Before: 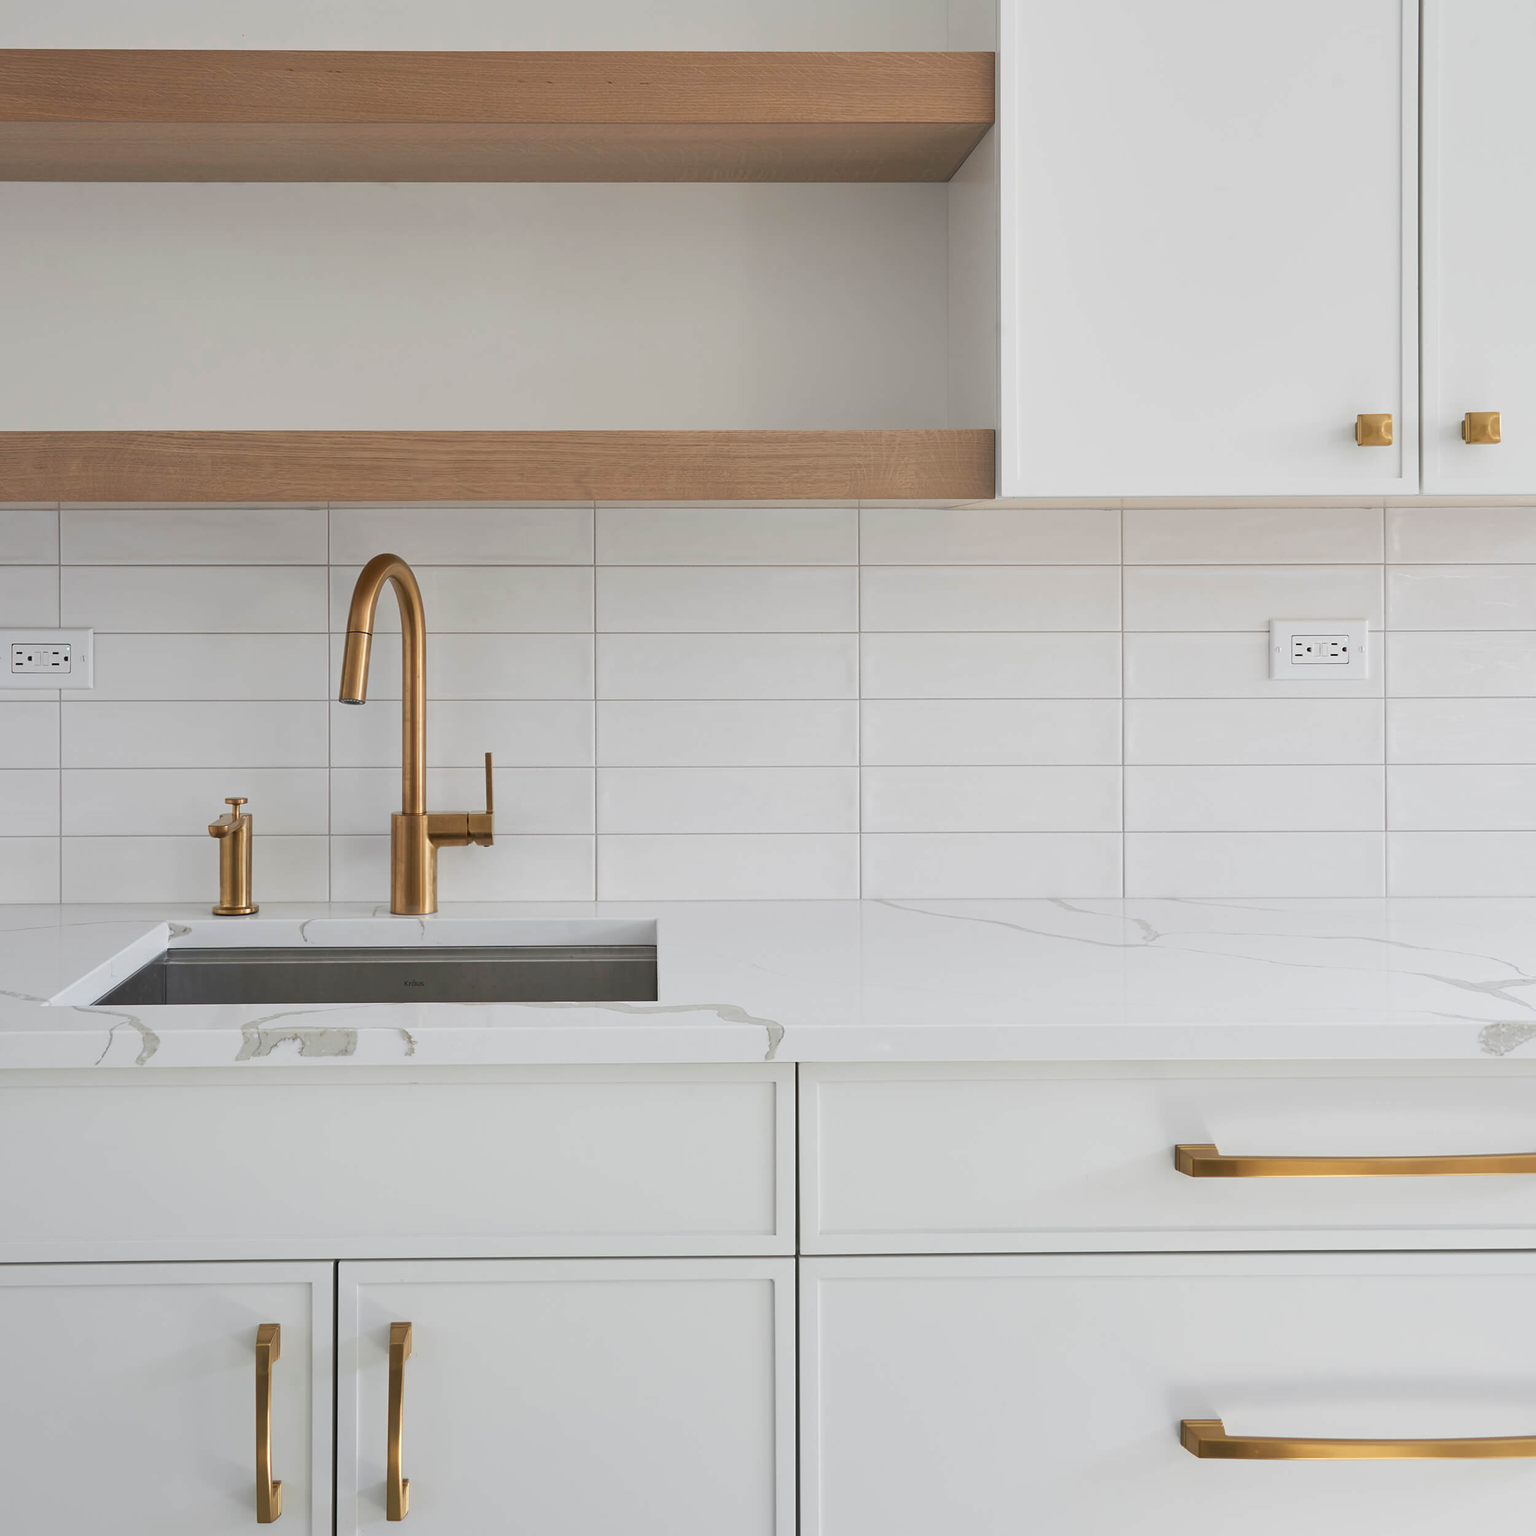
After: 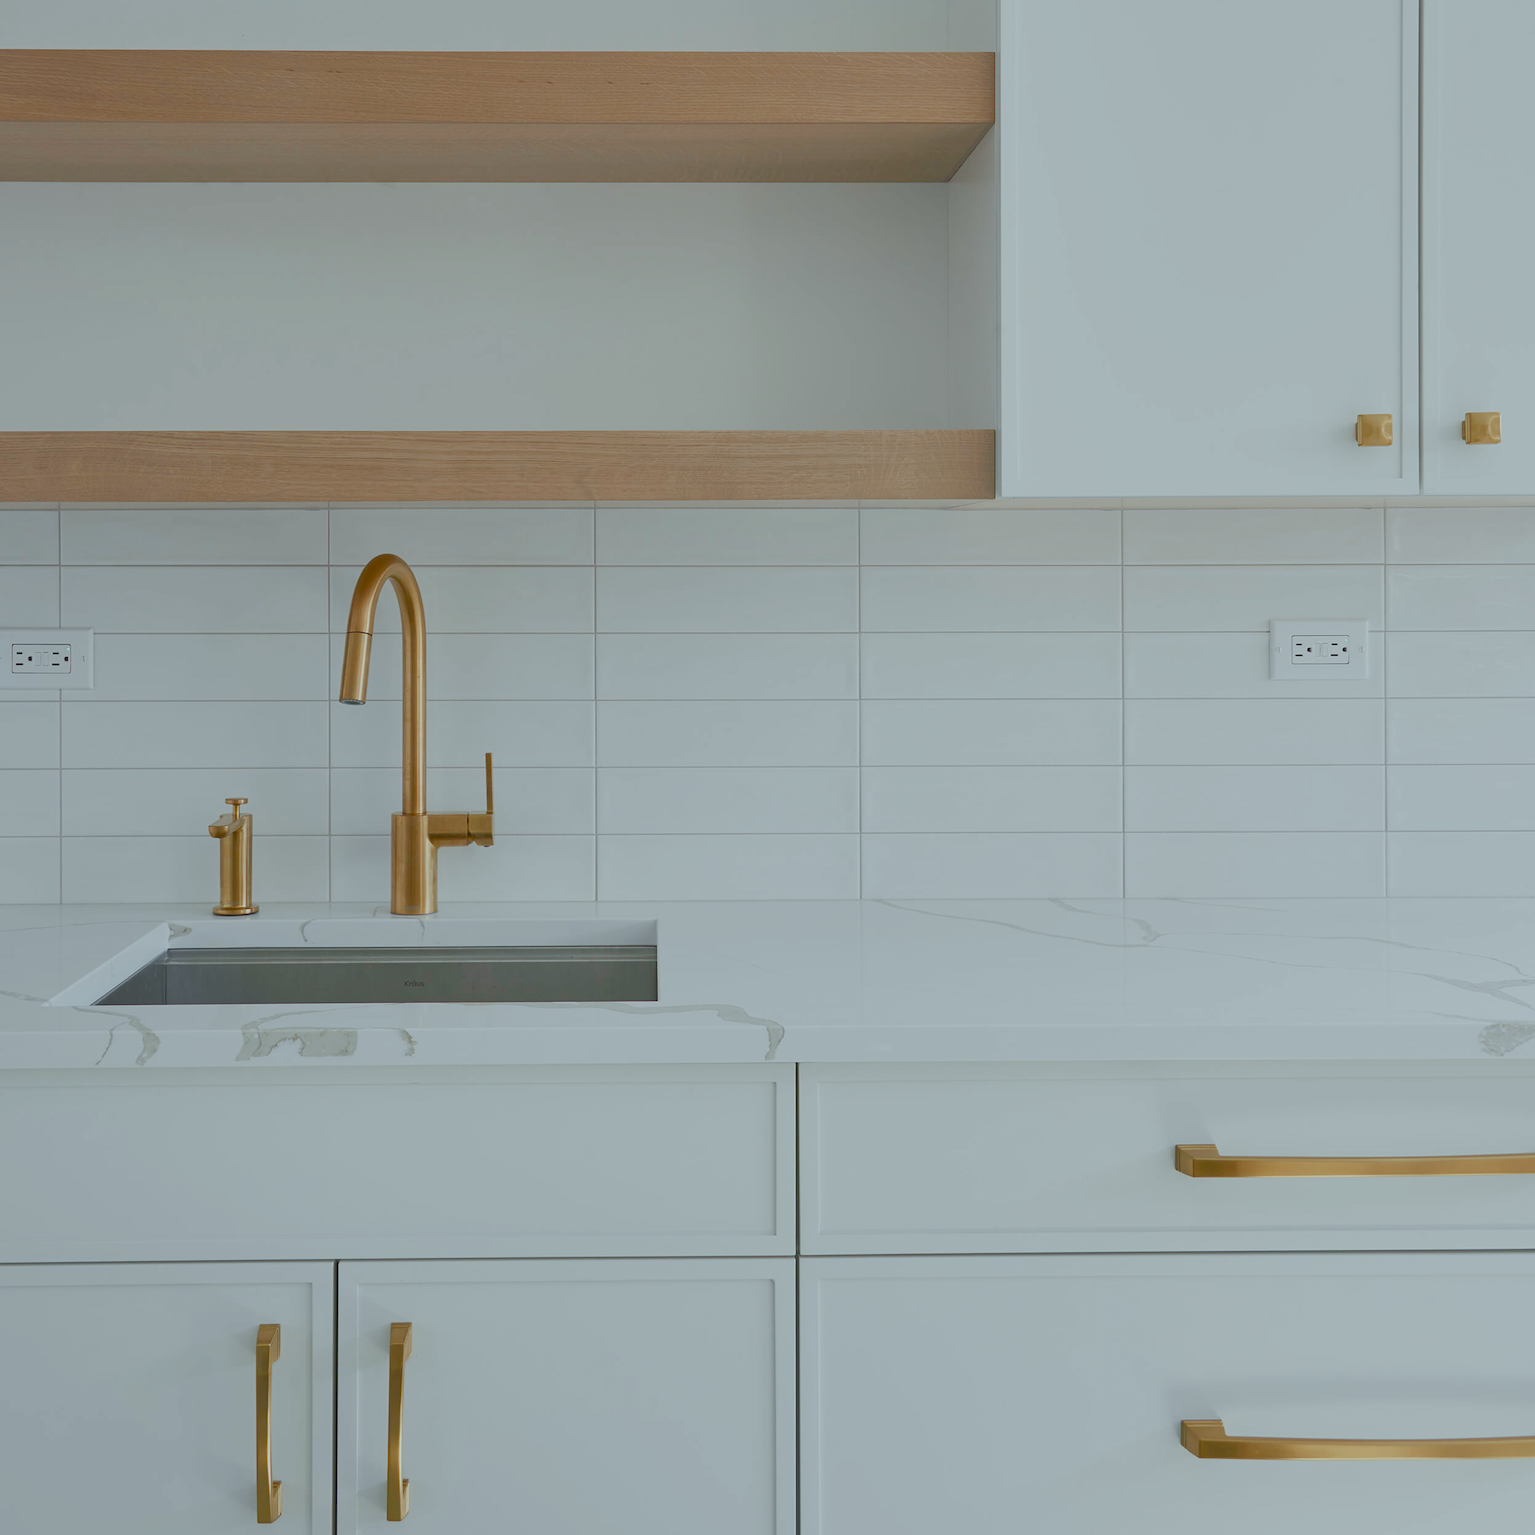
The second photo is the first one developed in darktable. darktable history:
color correction: highlights a* -6.69, highlights b* 0.49
color balance rgb: shadows lift › chroma 1%, shadows lift › hue 113°, highlights gain › chroma 0.2%, highlights gain › hue 333°, perceptual saturation grading › global saturation 20%, perceptual saturation grading › highlights -50%, perceptual saturation grading › shadows 25%, contrast -30%
white balance: red 0.974, blue 1.044
